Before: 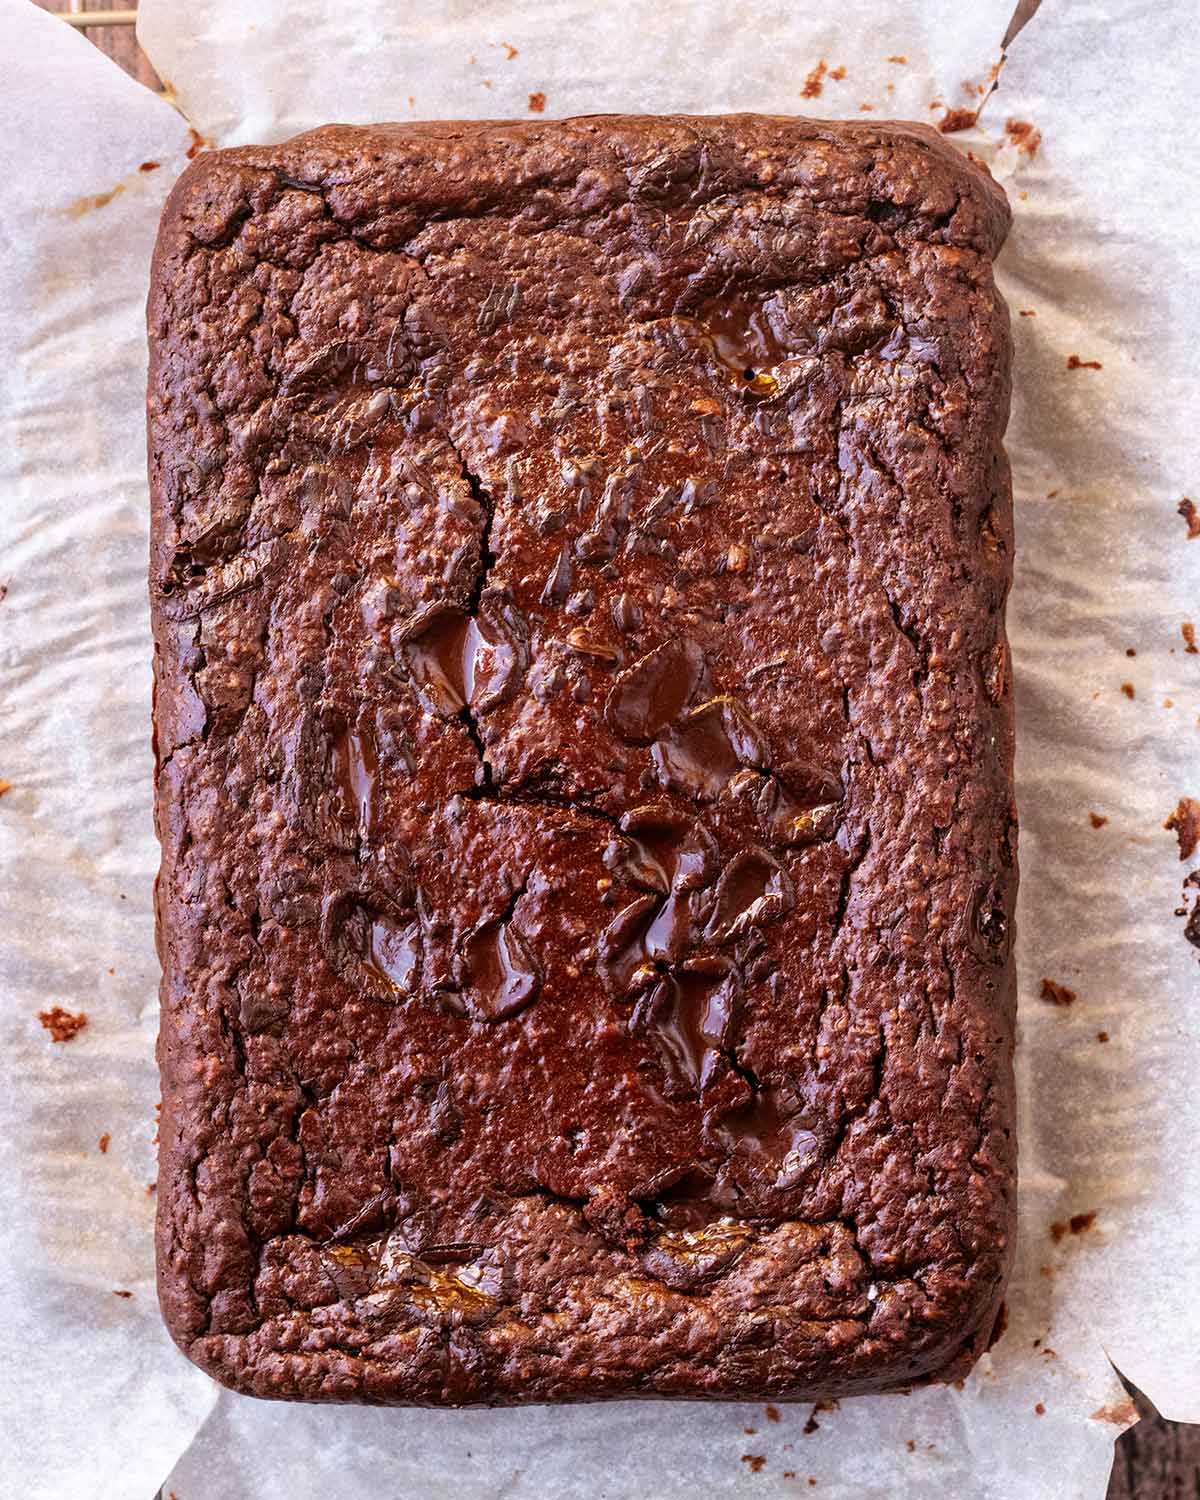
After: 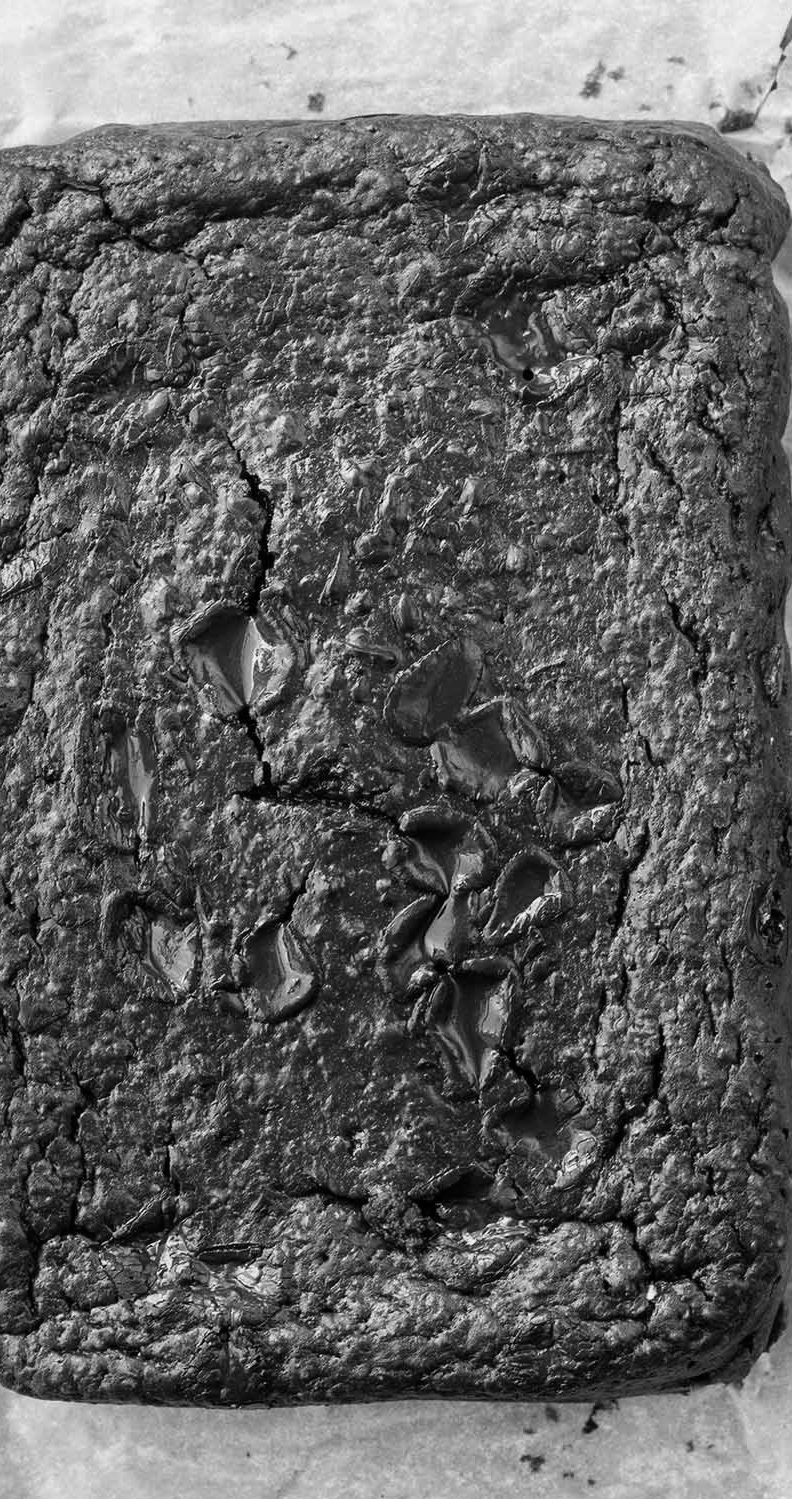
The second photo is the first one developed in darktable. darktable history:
crop and rotate: left 18.442%, right 15.508%
monochrome: a -35.87, b 49.73, size 1.7
